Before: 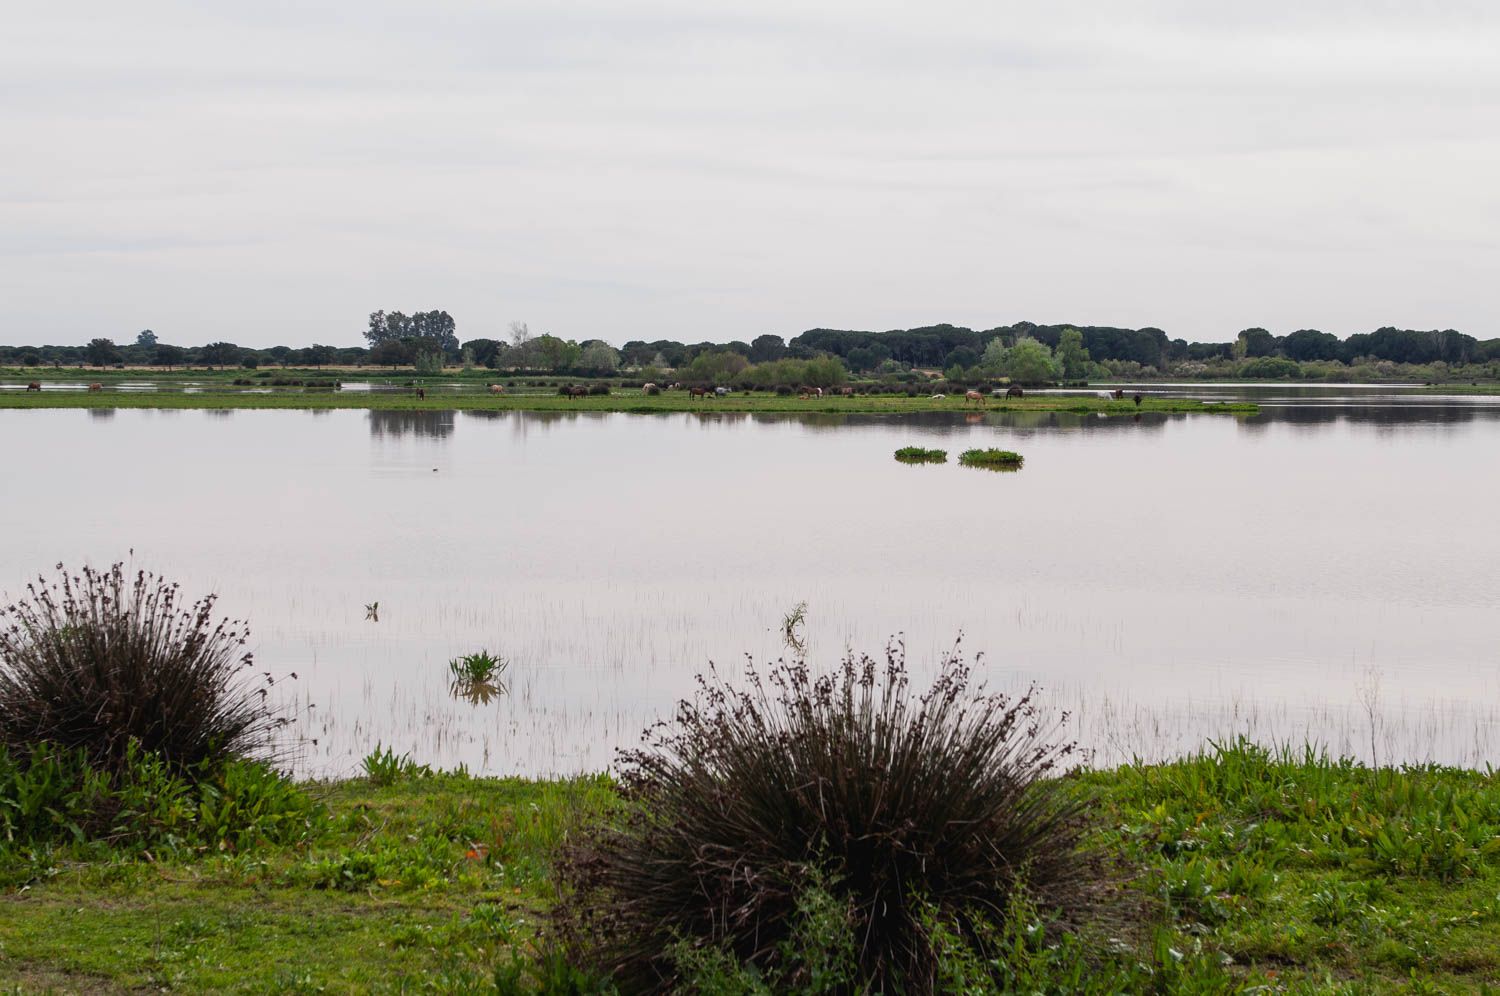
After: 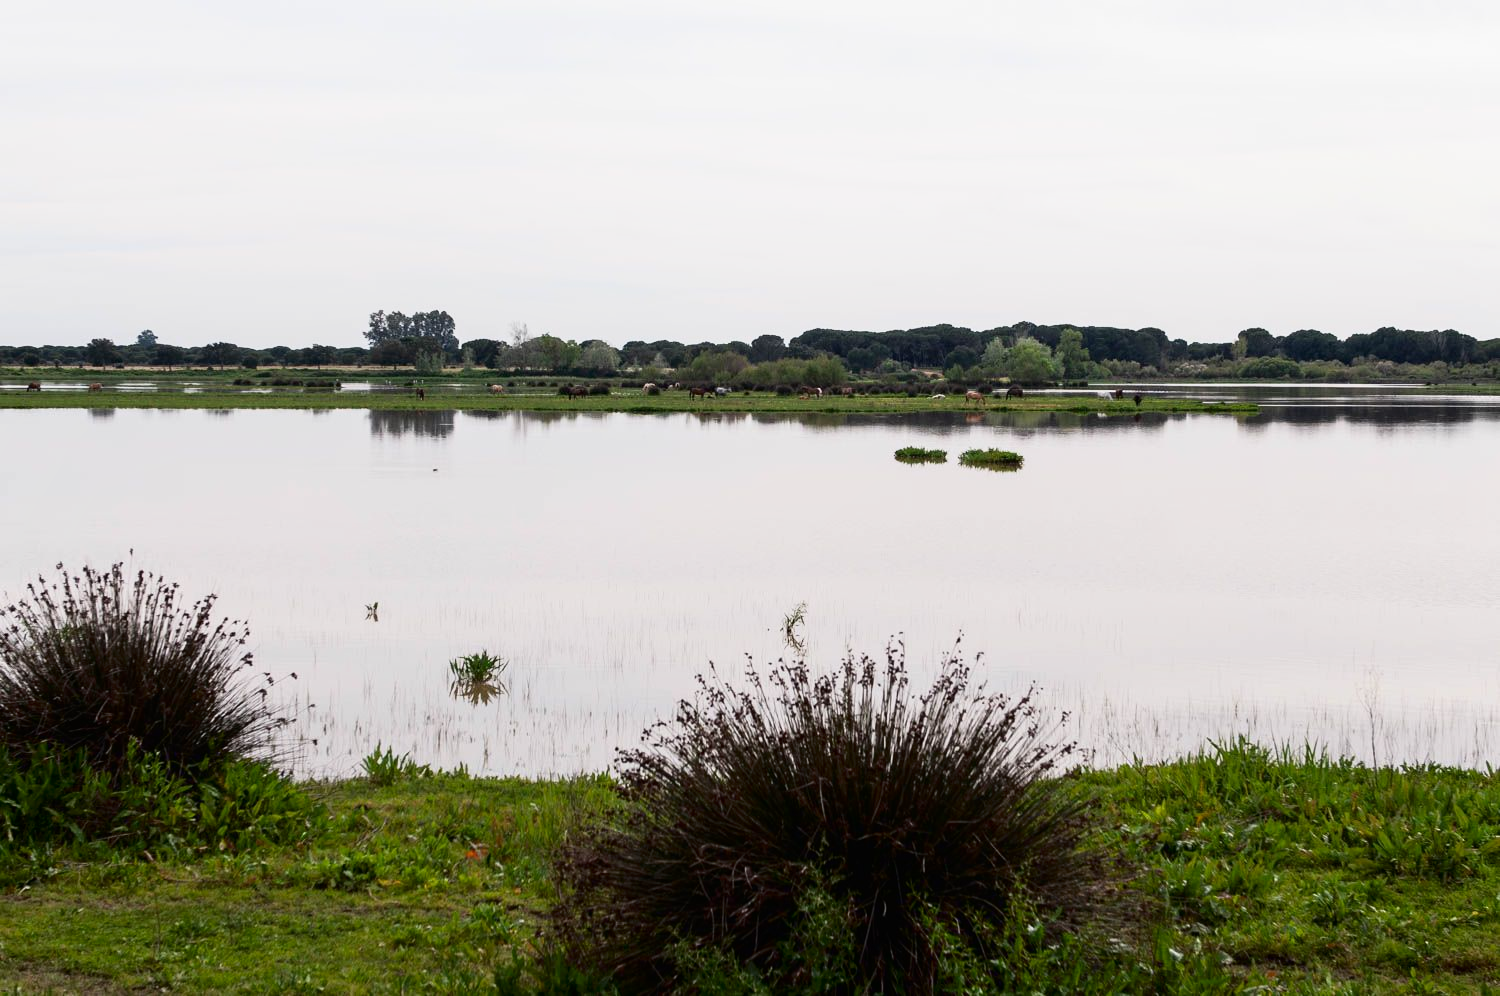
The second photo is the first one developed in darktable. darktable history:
shadows and highlights: shadows -61.93, white point adjustment -5.22, highlights 59.82
